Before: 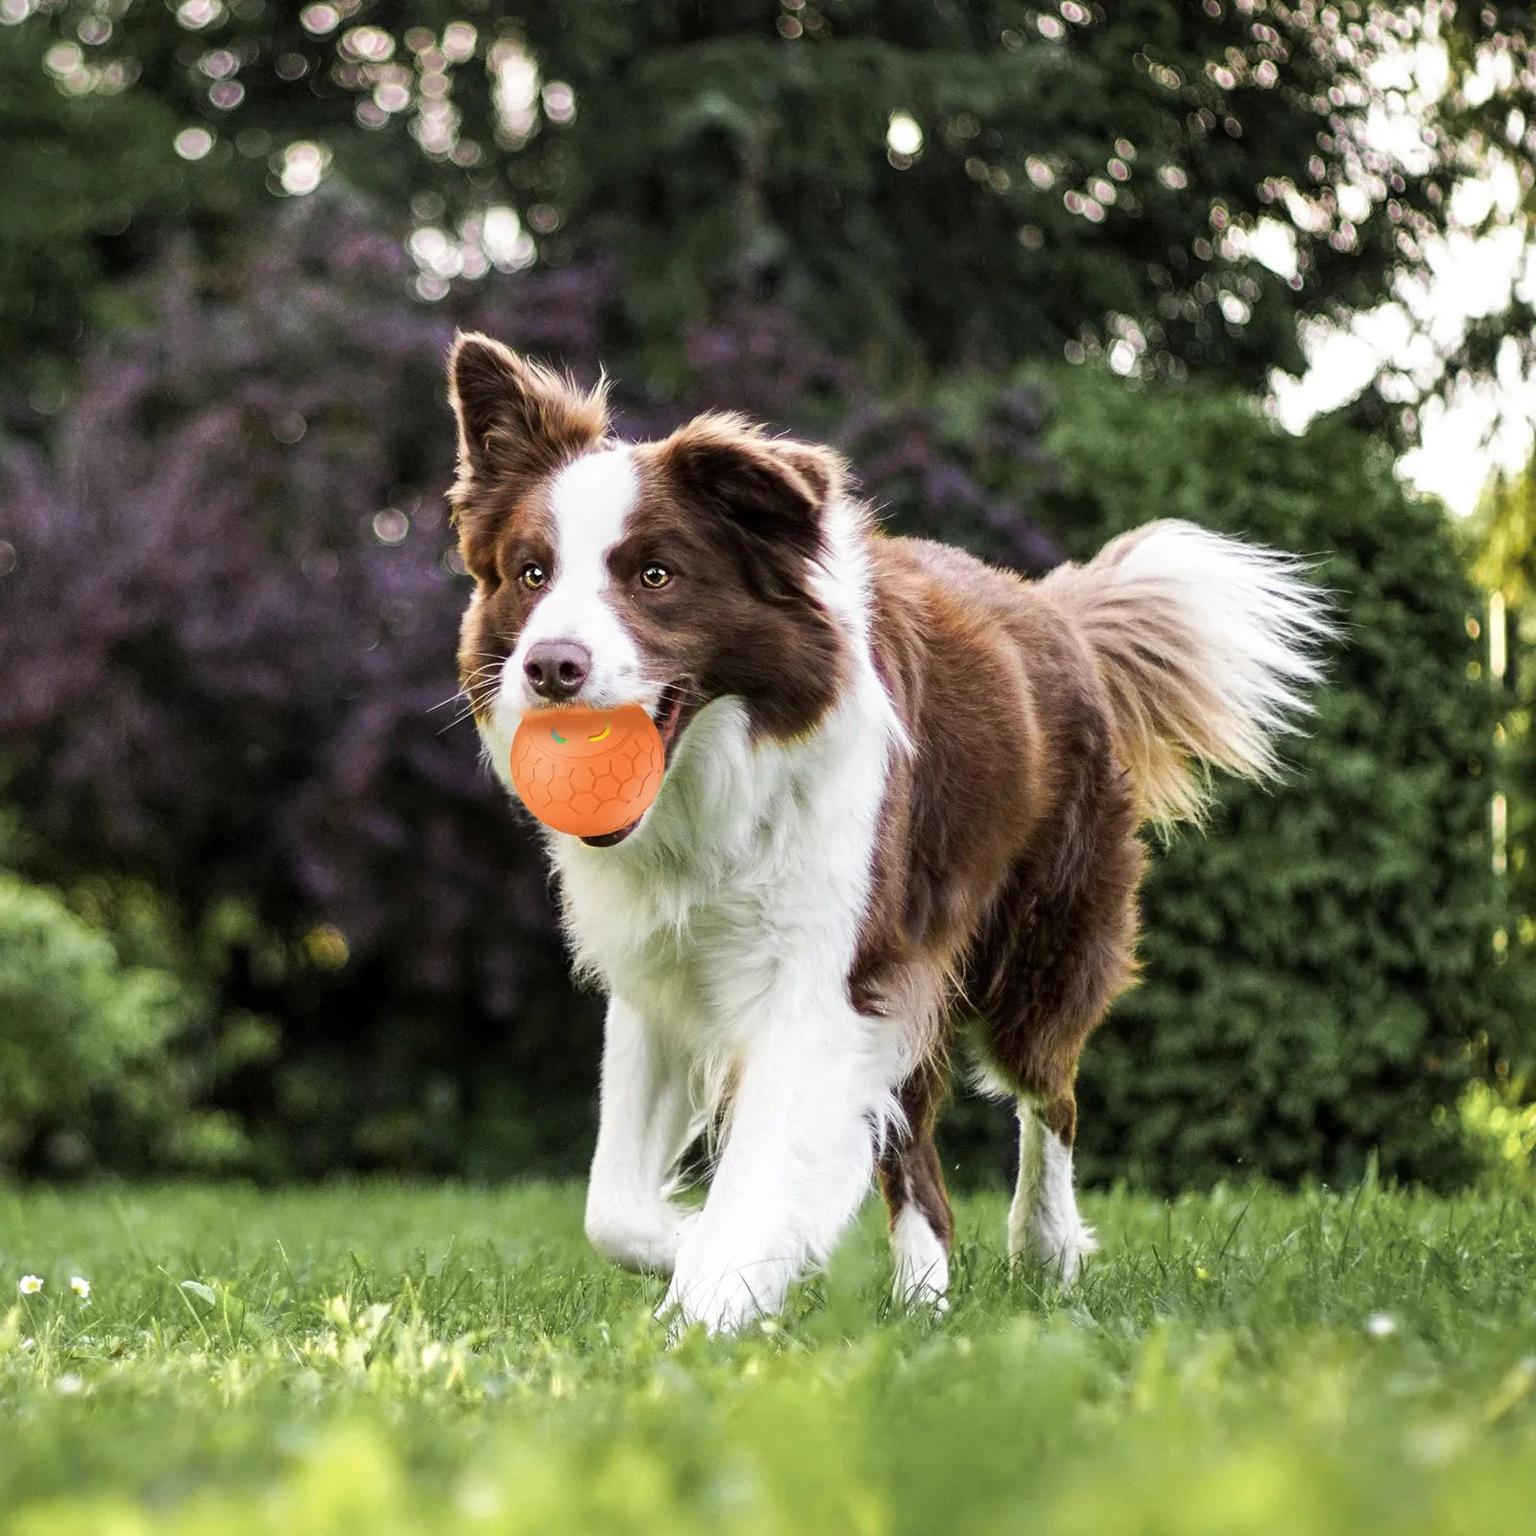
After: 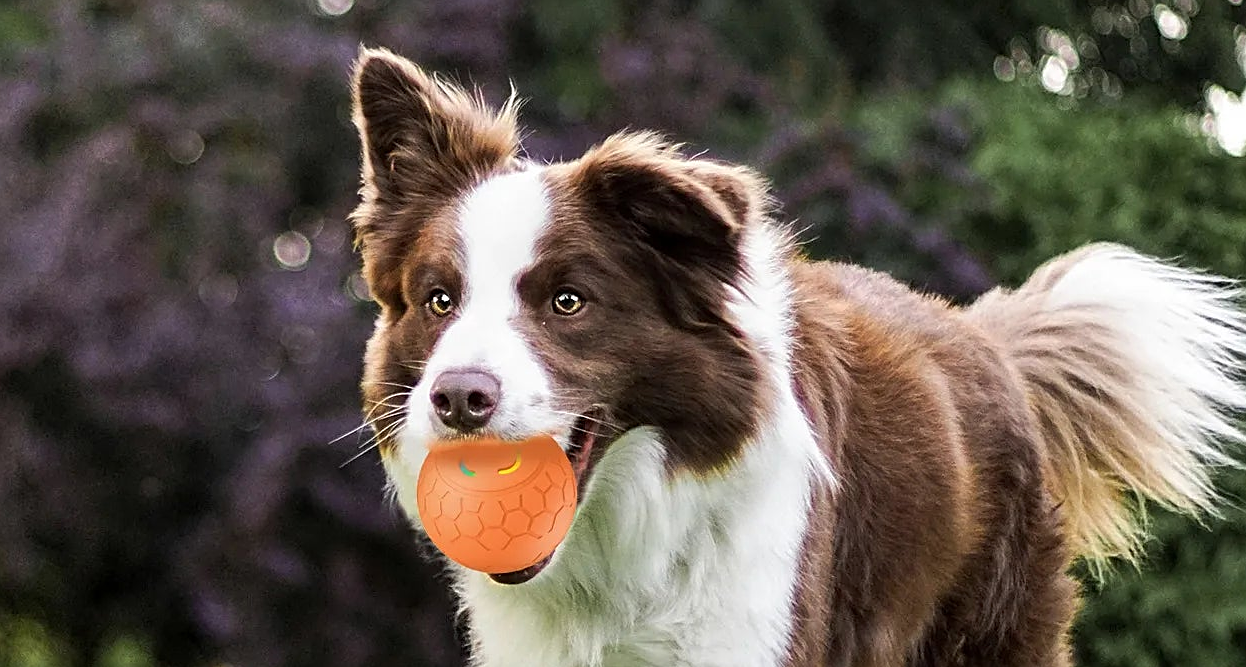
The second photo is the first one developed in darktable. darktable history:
crop: left 7.233%, top 18.685%, right 14.281%, bottom 39.621%
sharpen: on, module defaults
